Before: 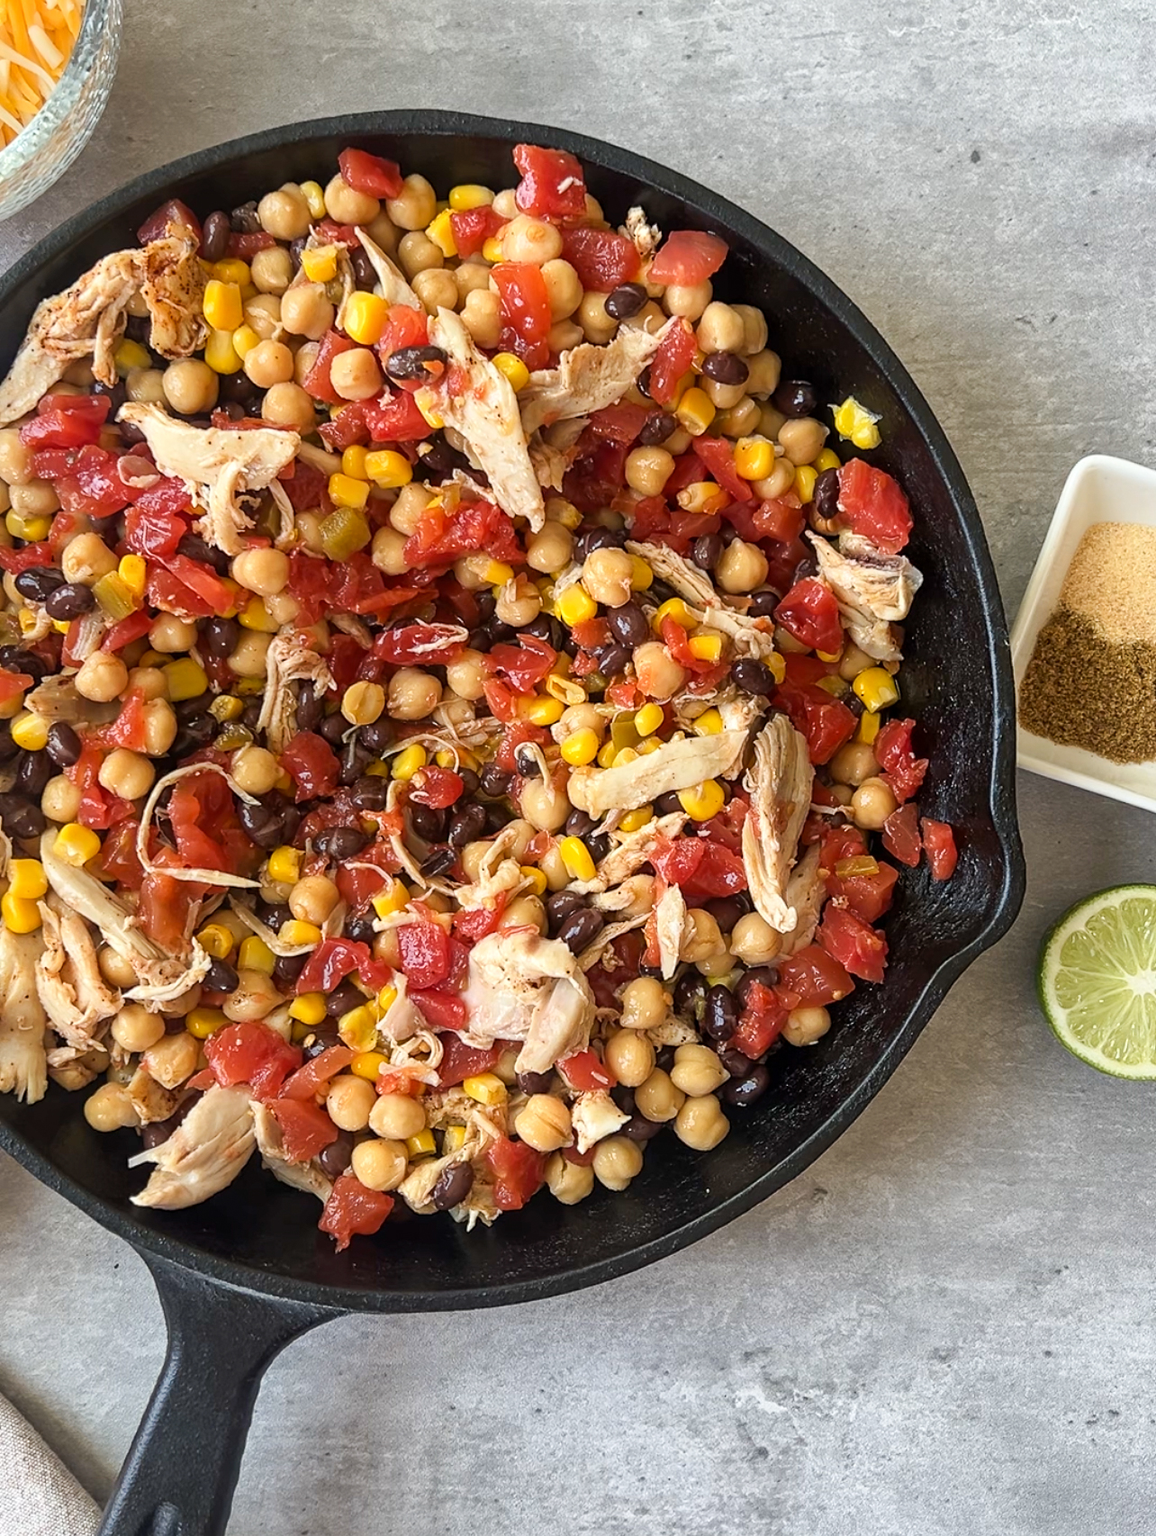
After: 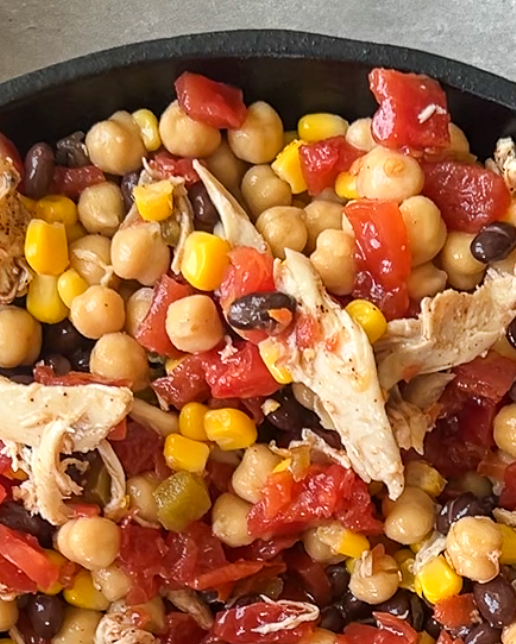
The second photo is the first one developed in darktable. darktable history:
crop: left 15.687%, top 5.423%, right 44.115%, bottom 56.771%
